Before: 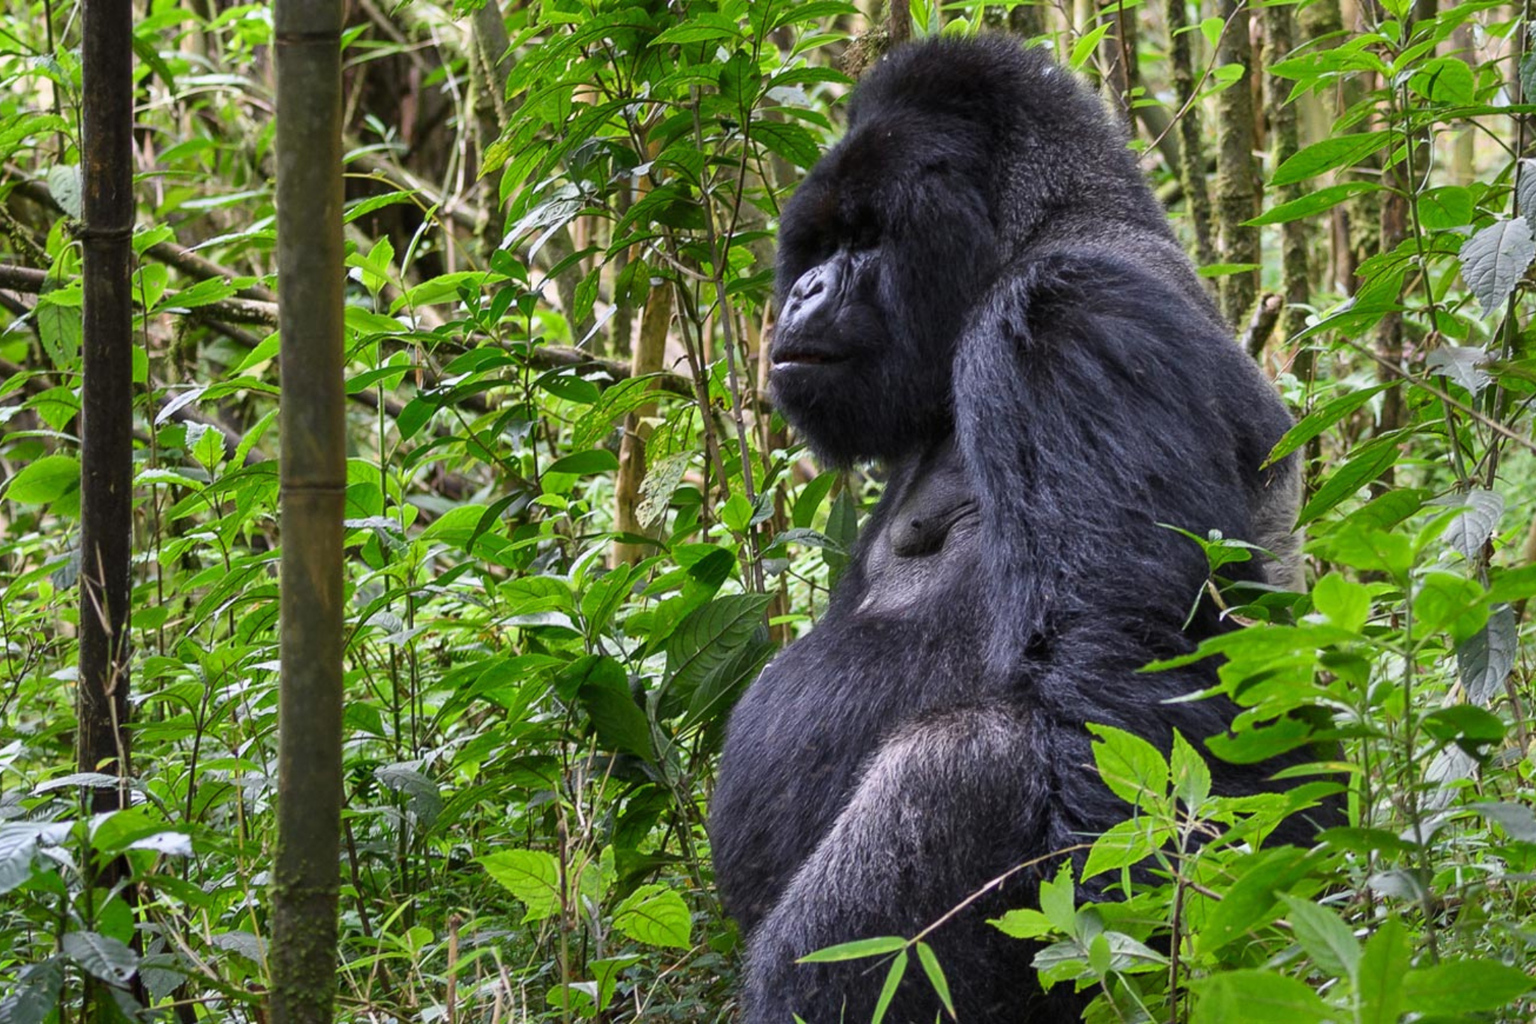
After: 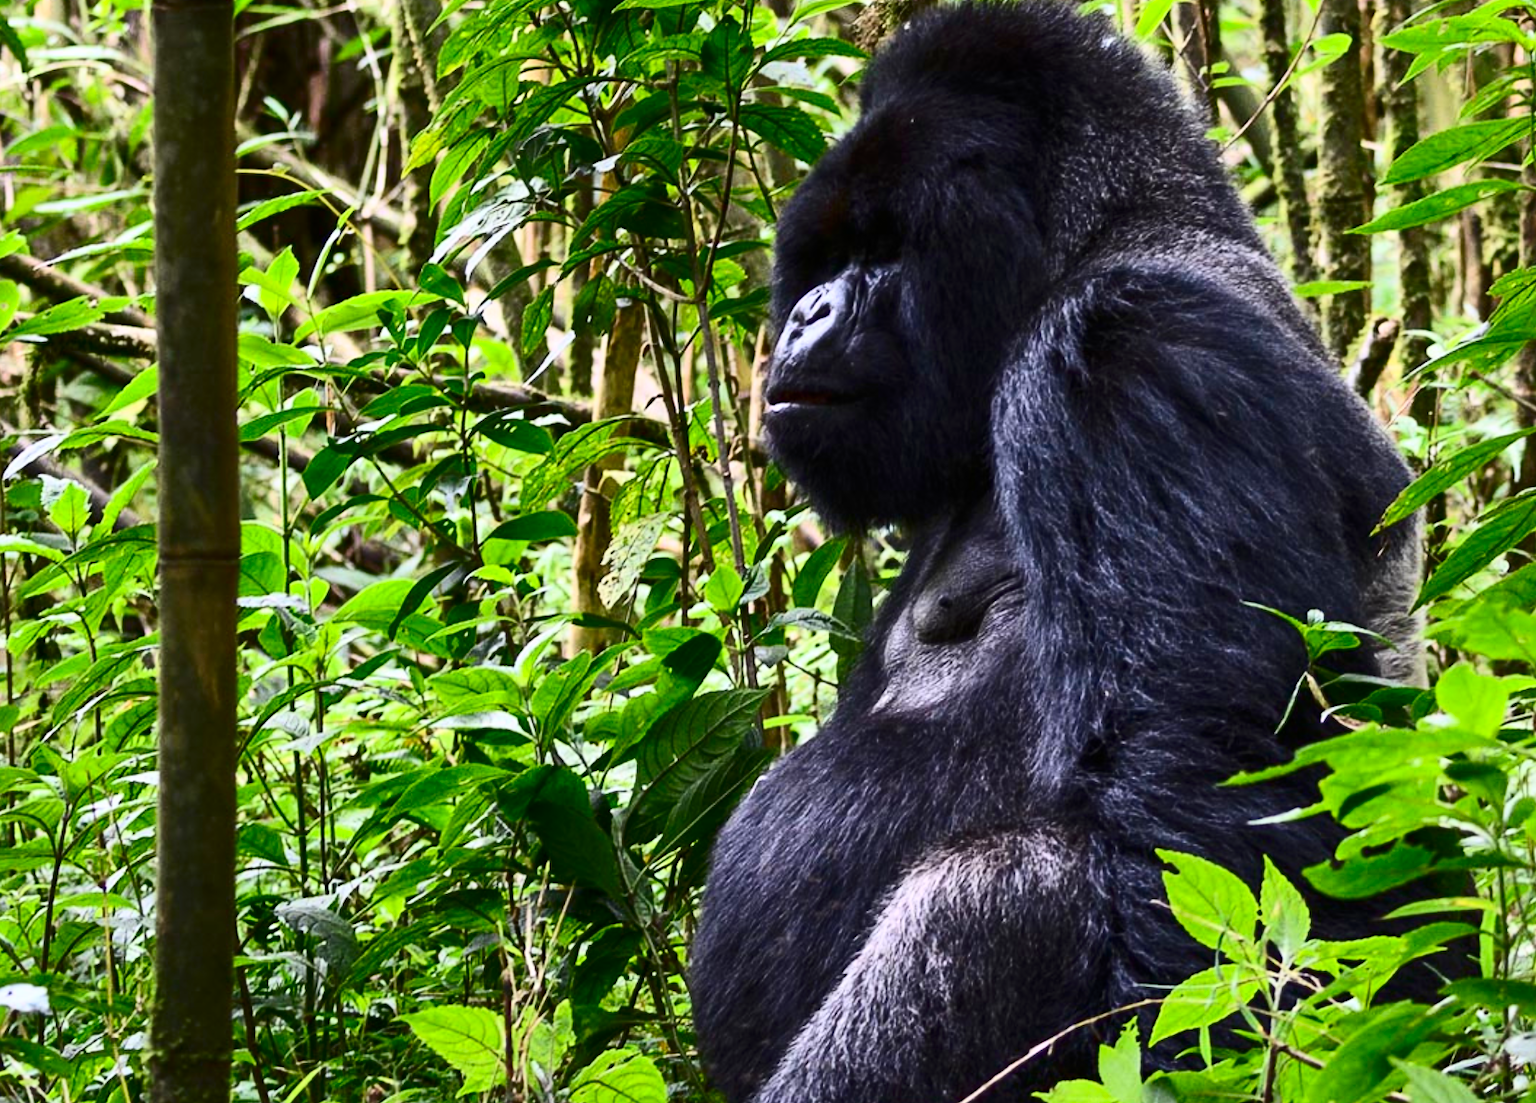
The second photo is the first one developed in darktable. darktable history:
contrast brightness saturation: contrast 0.406, brightness 0.05, saturation 0.251
crop: left 9.942%, top 3.613%, right 9.236%, bottom 9.21%
